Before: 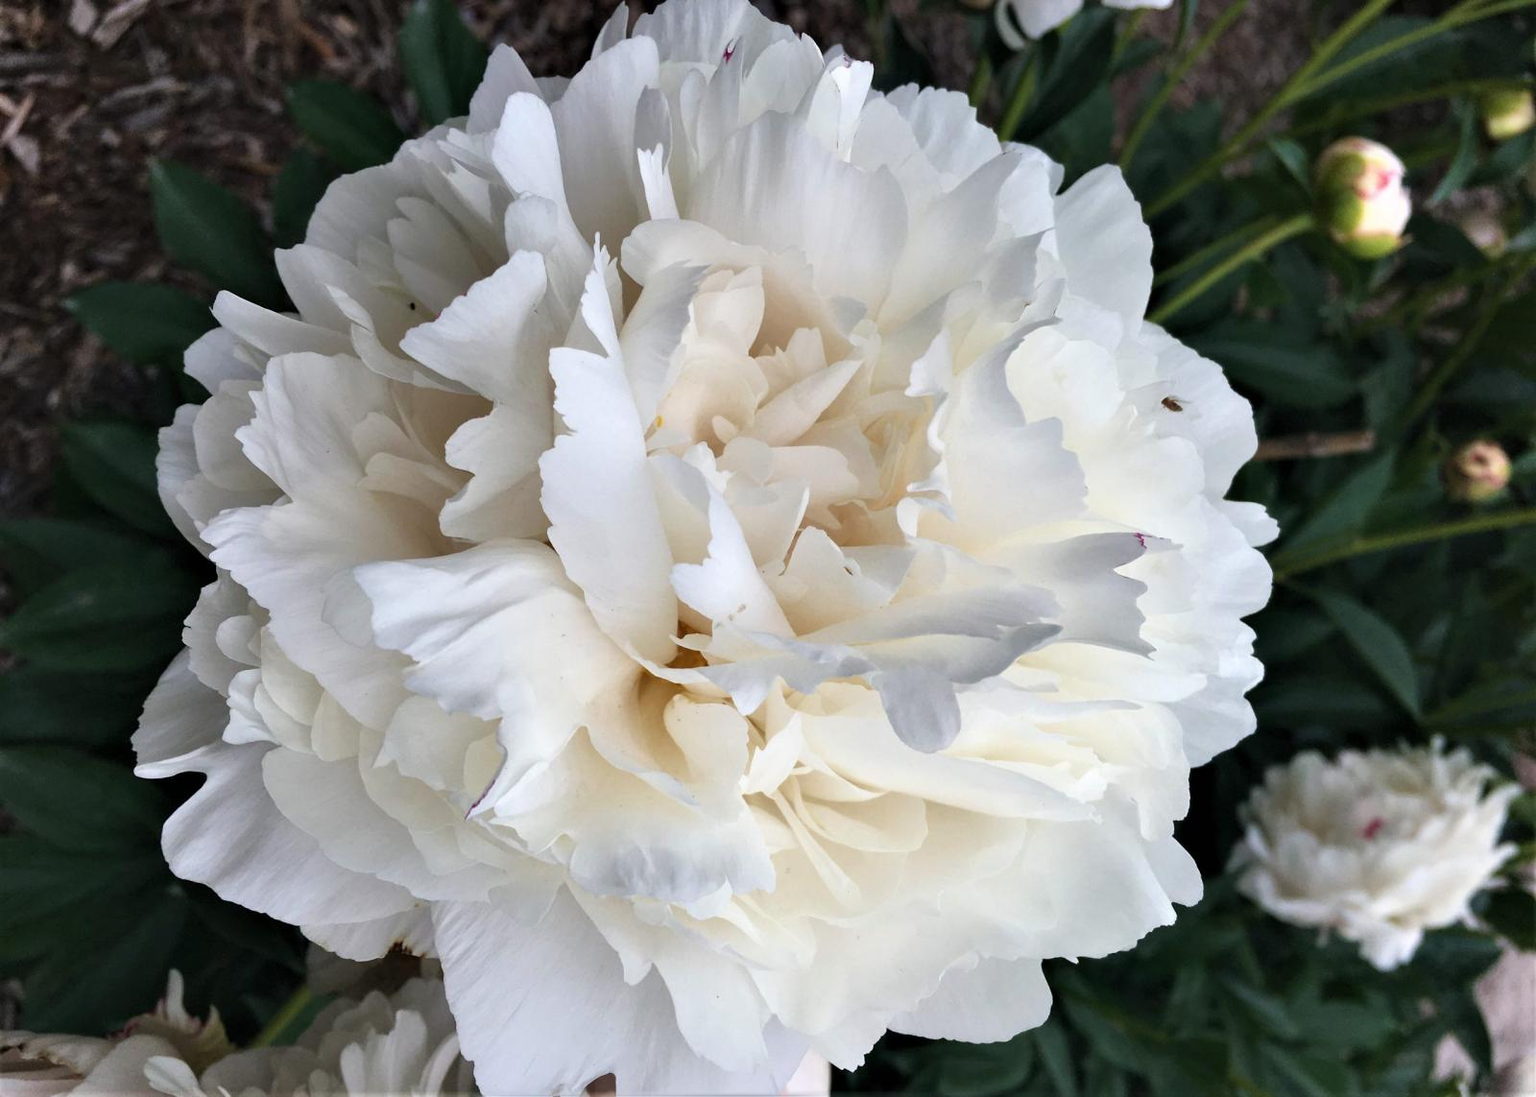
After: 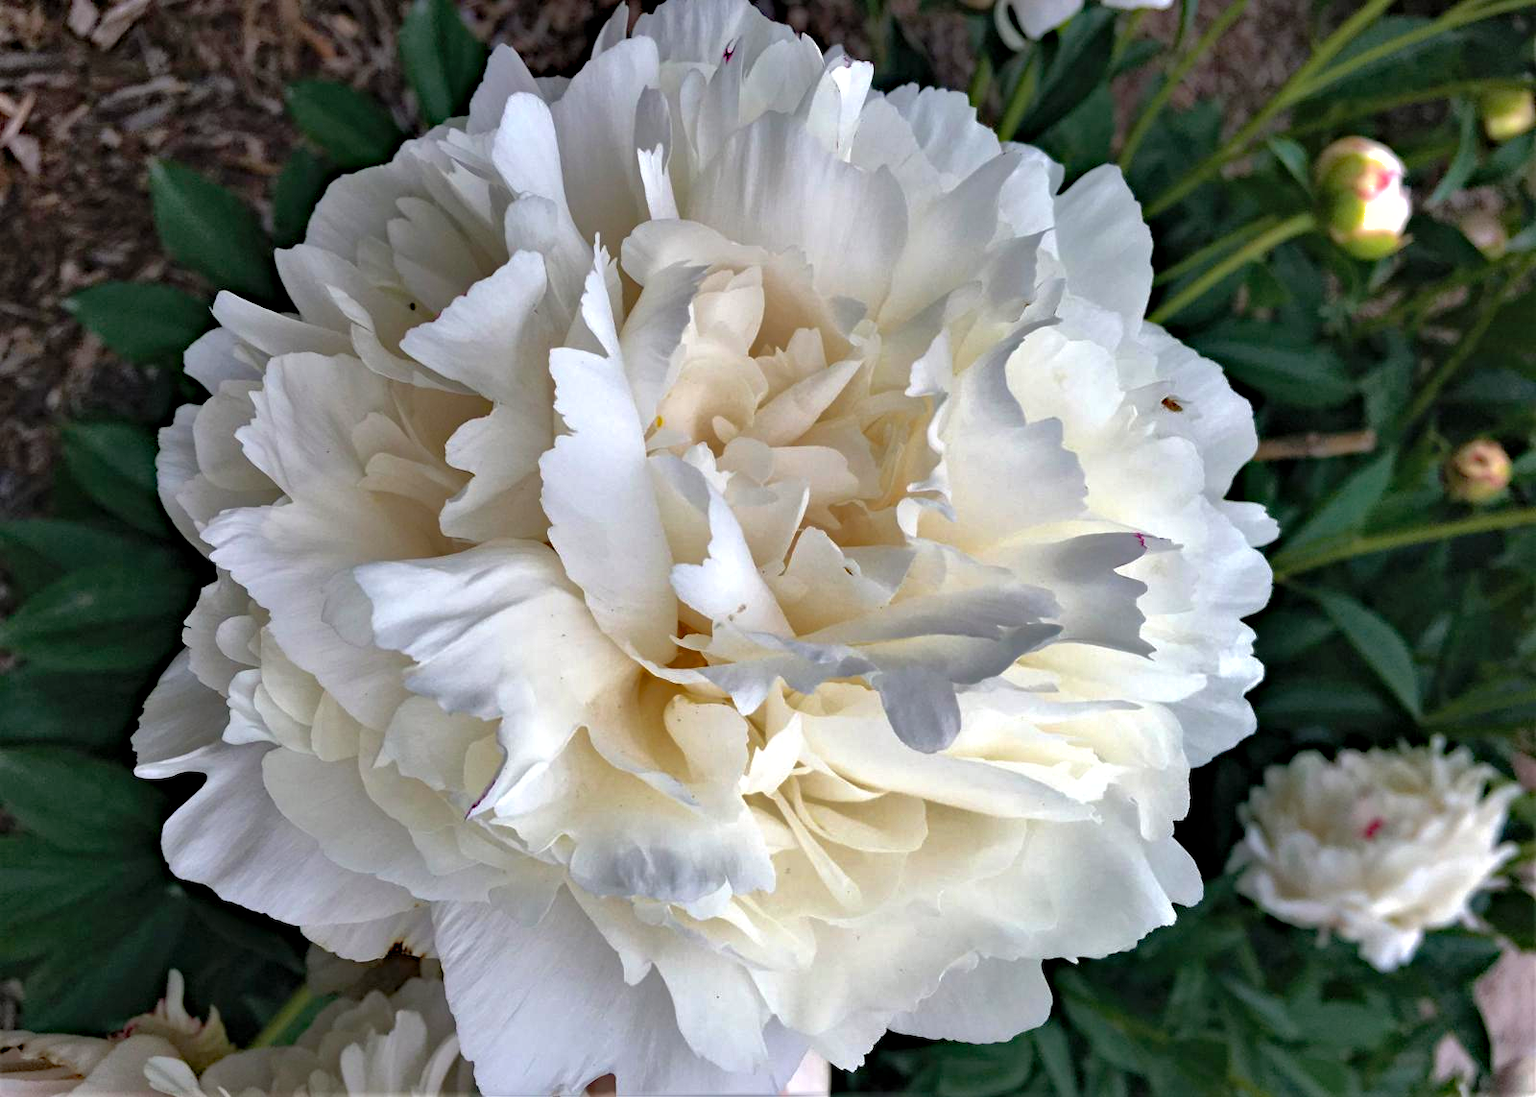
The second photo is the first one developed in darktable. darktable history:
levels: levels [0, 0.476, 0.951]
haze removal: strength 0.304, distance 0.257, compatibility mode true, adaptive false
shadows and highlights: on, module defaults
